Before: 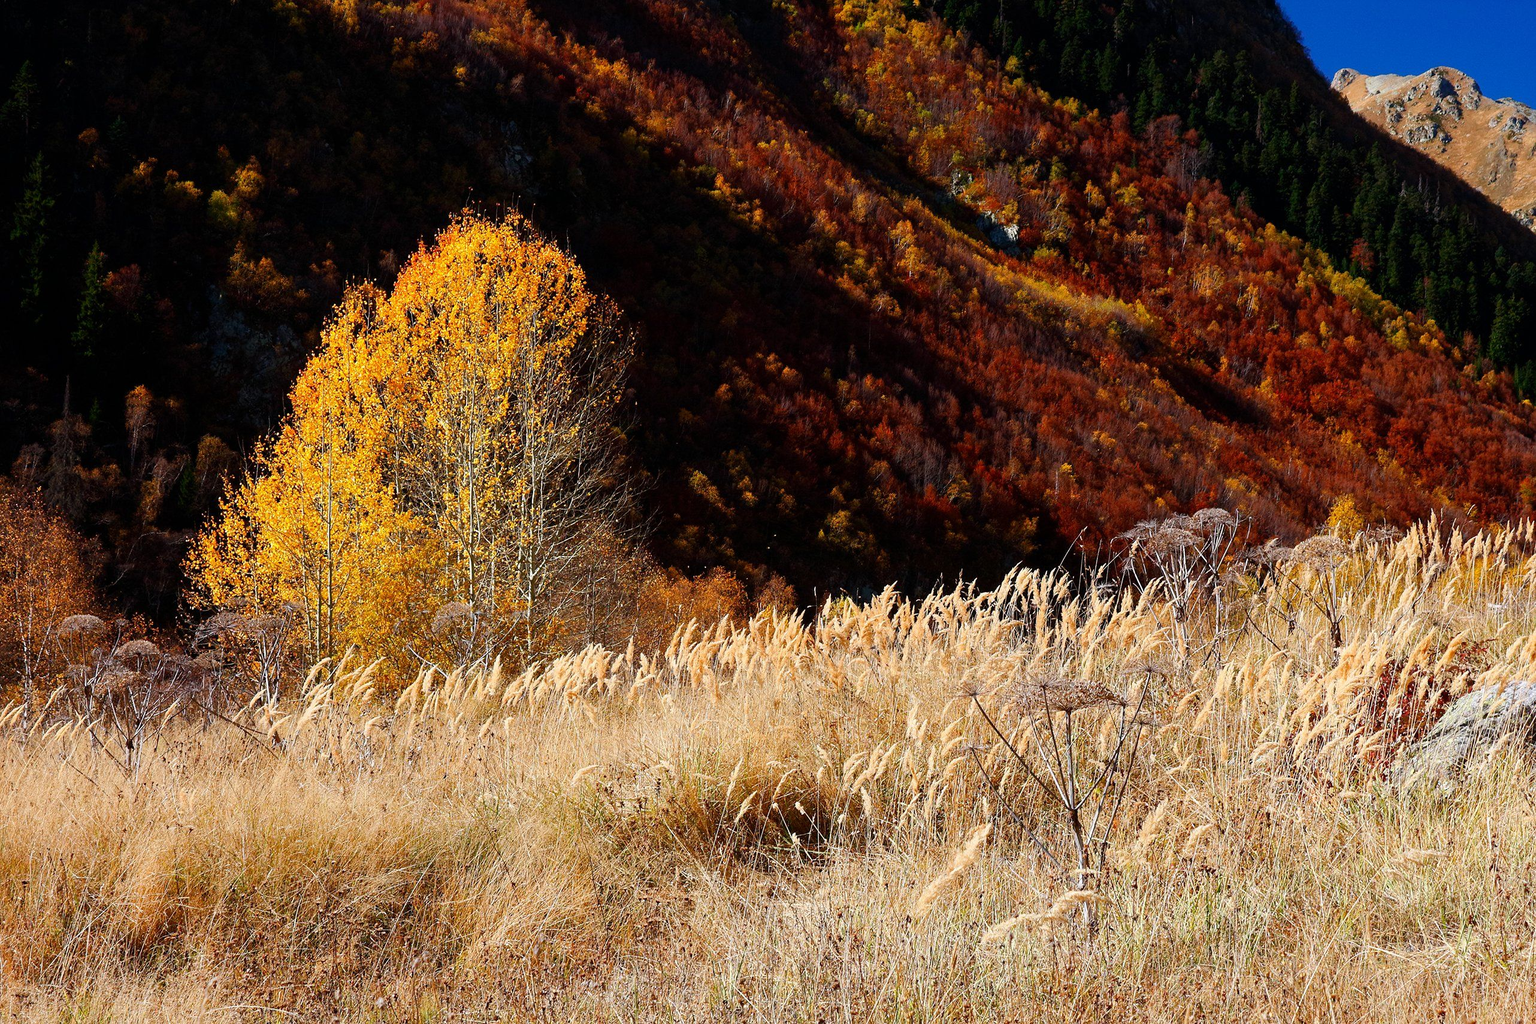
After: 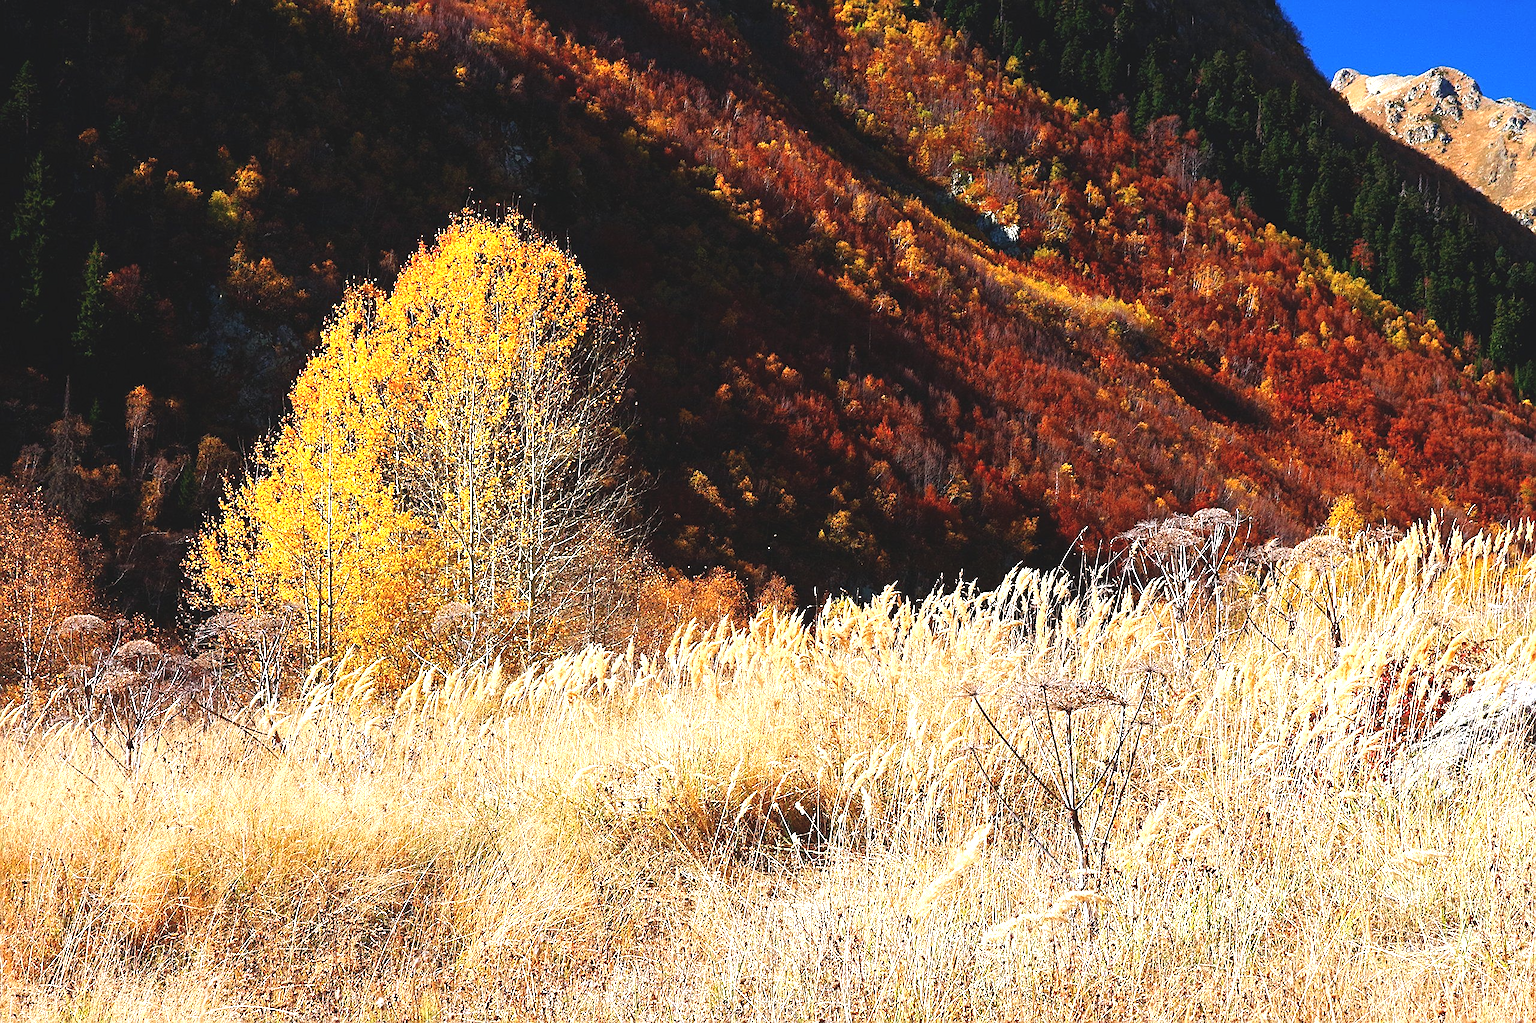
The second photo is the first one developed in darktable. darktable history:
exposure: black level correction -0.005, exposure 1 EV, compensate highlight preservation false
sharpen: on, module defaults
